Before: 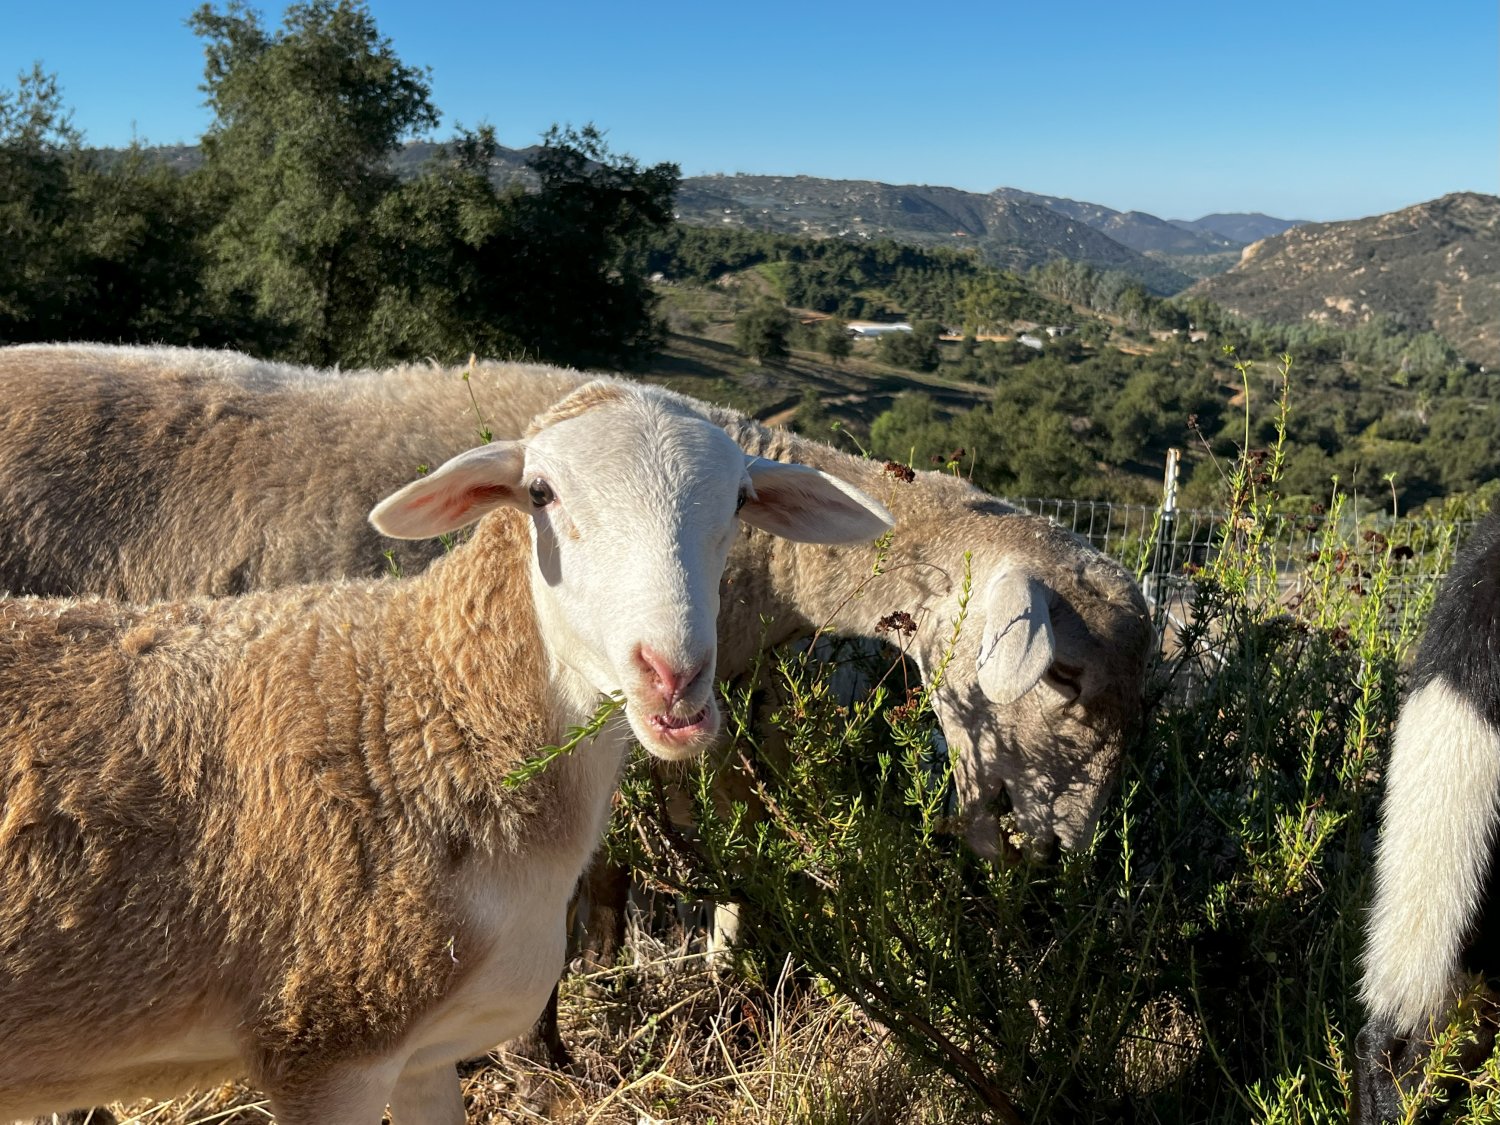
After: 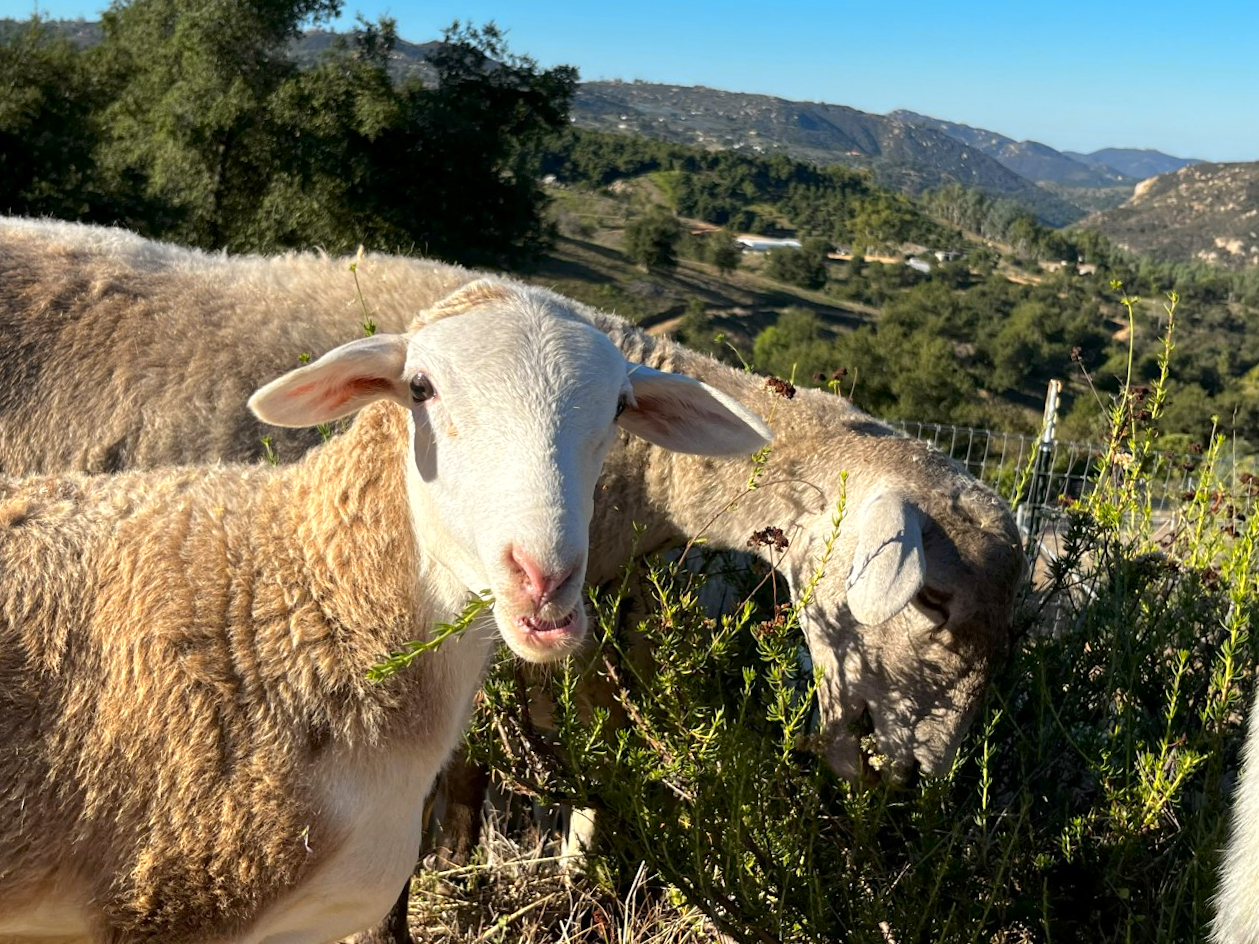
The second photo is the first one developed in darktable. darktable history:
crop and rotate: angle -3.27°, left 5.211%, top 5.211%, right 4.607%, bottom 4.607%
color zones: curves: ch0 [(0.099, 0.624) (0.257, 0.596) (0.384, 0.376) (0.529, 0.492) (0.697, 0.564) (0.768, 0.532) (0.908, 0.644)]; ch1 [(0.112, 0.564) (0.254, 0.612) (0.432, 0.676) (0.592, 0.456) (0.743, 0.684) (0.888, 0.536)]; ch2 [(0.25, 0.5) (0.469, 0.36) (0.75, 0.5)]
